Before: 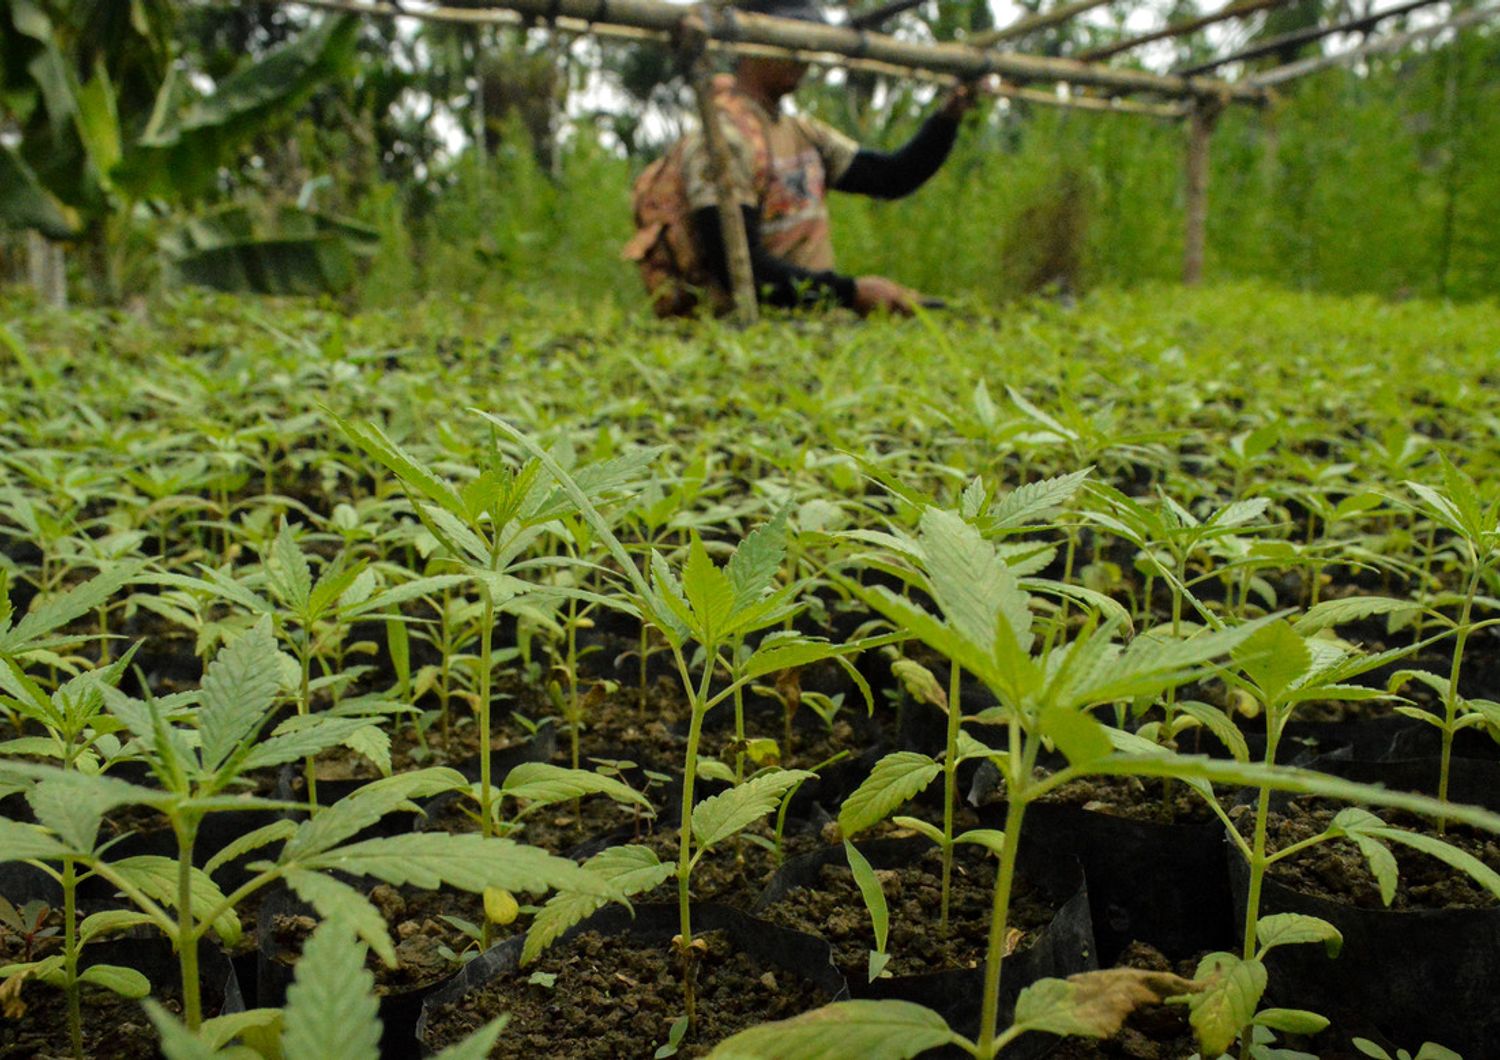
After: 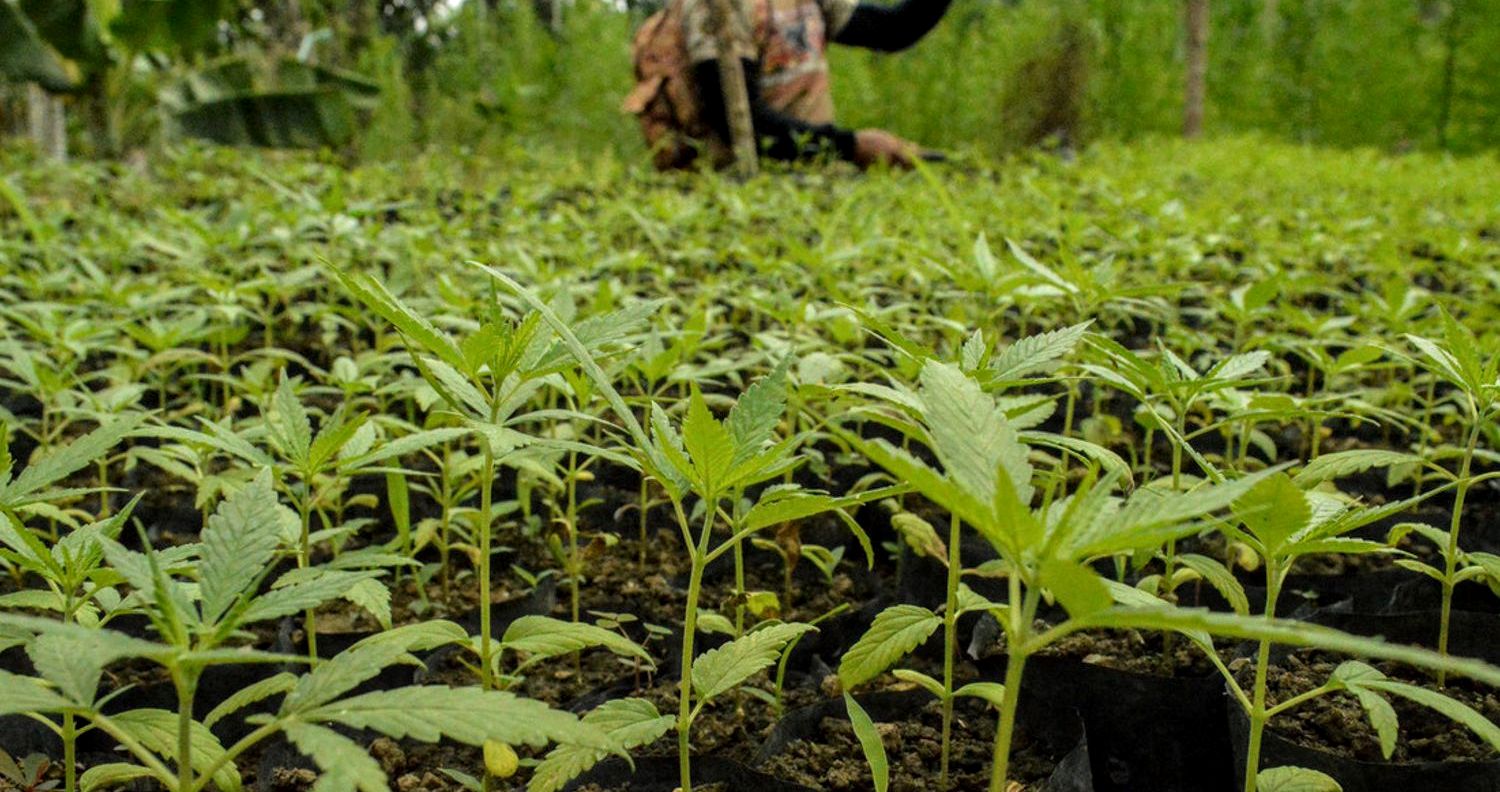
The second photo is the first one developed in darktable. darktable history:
exposure: exposure 0.128 EV, compensate highlight preservation false
crop: top 13.939%, bottom 10.9%
local contrast: on, module defaults
